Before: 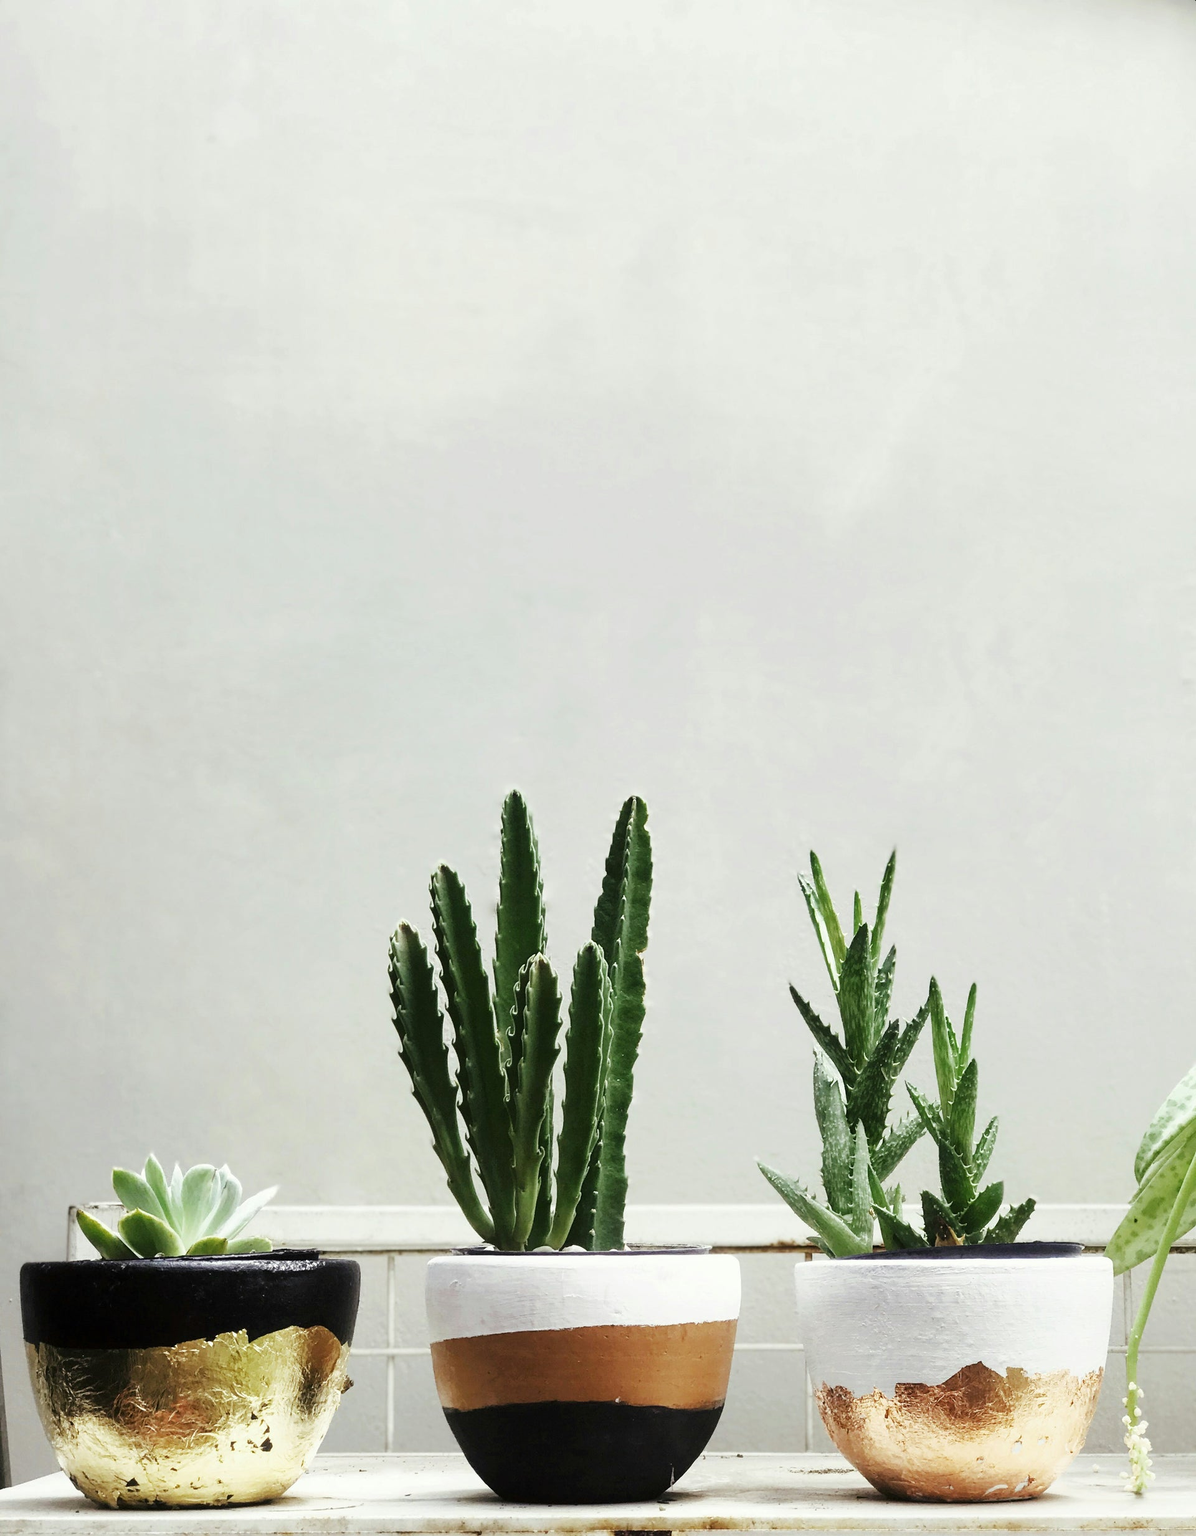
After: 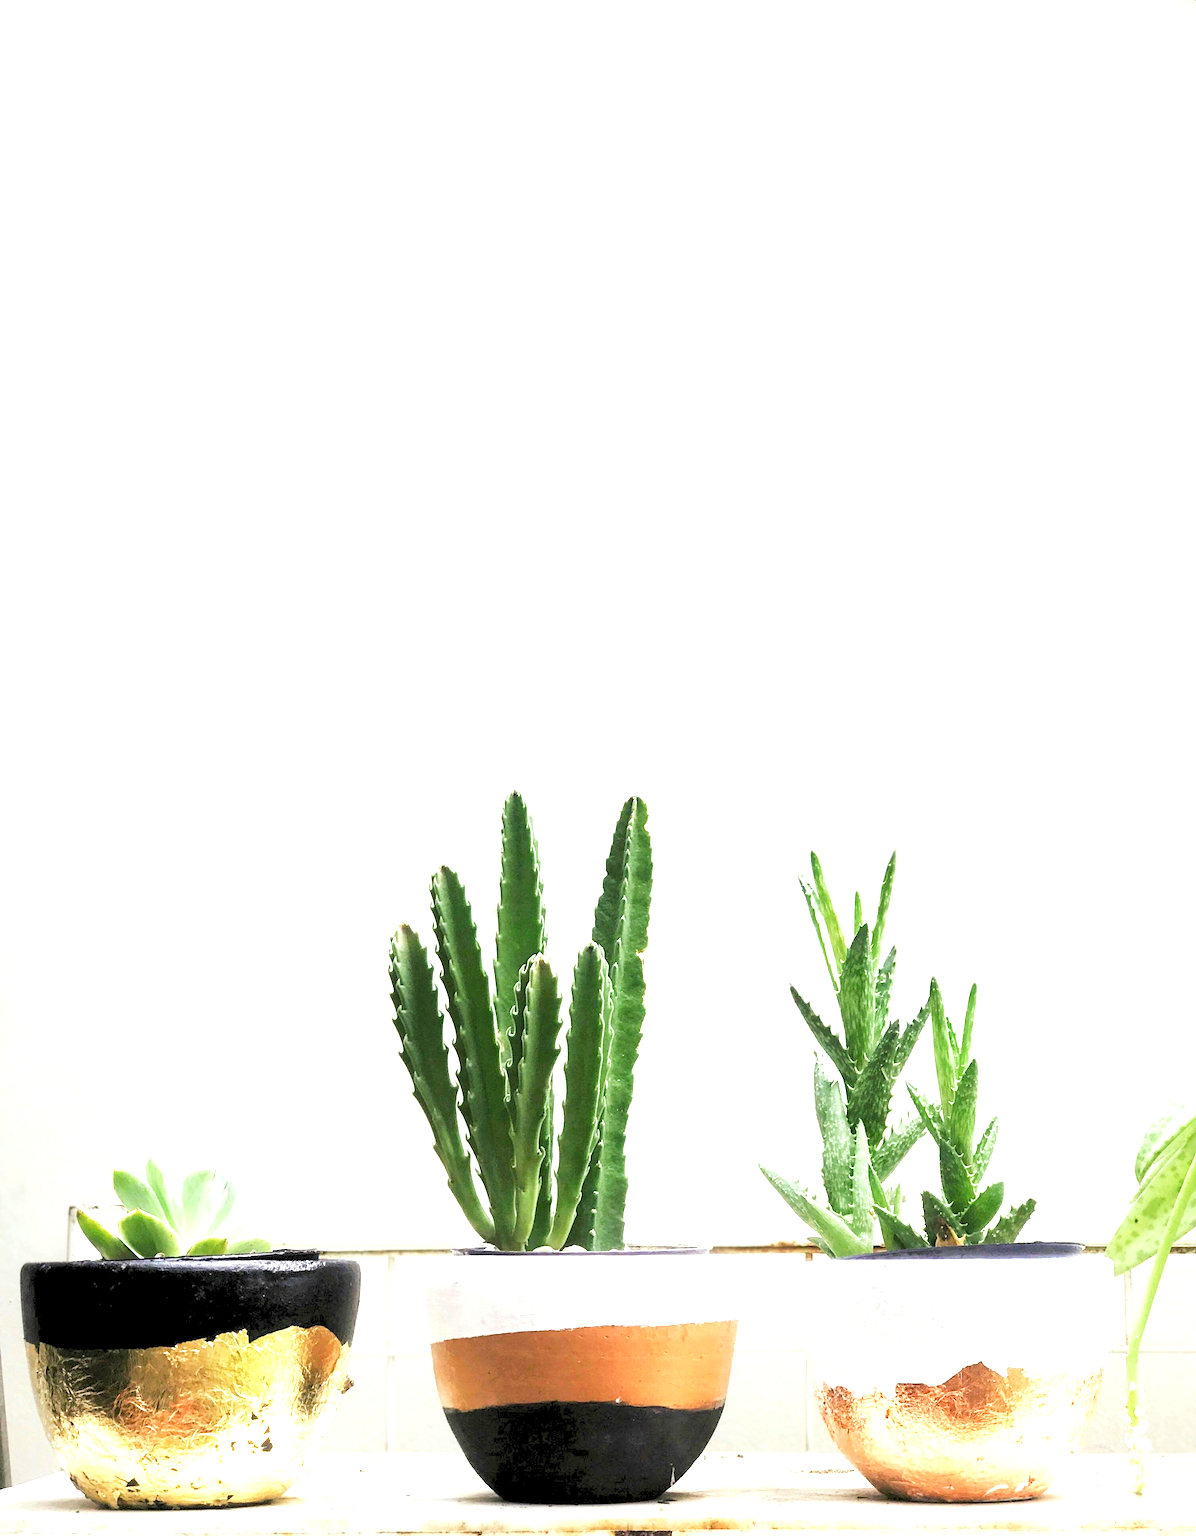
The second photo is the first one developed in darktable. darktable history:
levels: white 99.91%, levels [0.072, 0.414, 0.976]
exposure: black level correction 0, exposure 0.931 EV, compensate highlight preservation false
